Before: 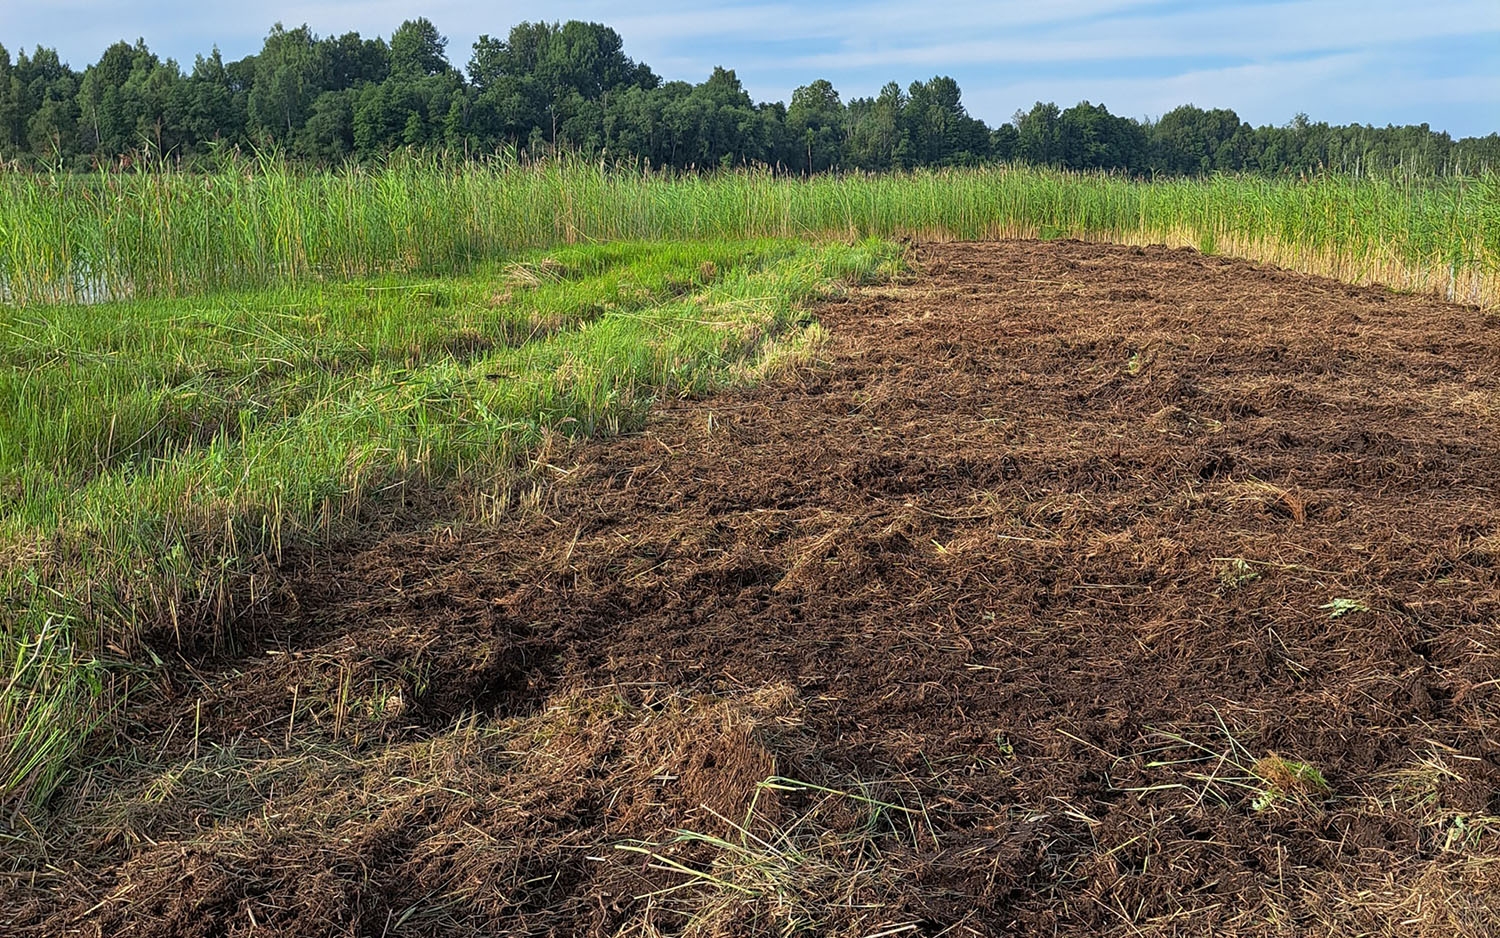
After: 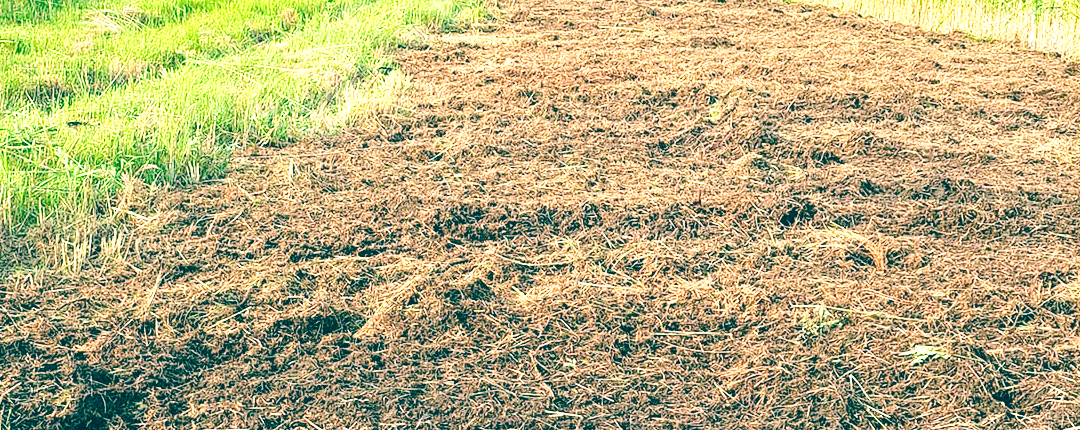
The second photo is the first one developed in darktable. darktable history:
levels: levels [0, 0.43, 0.984]
crop and rotate: left 27.938%, top 27.046%, bottom 27.046%
base curve: curves: ch0 [(0, 0) (0.028, 0.03) (0.121, 0.232) (0.46, 0.748) (0.859, 0.968) (1, 1)], preserve colors none
exposure: exposure 1 EV, compensate highlight preservation false
color balance: lift [1.005, 0.99, 1.007, 1.01], gamma [1, 0.979, 1.011, 1.021], gain [0.923, 1.098, 1.025, 0.902], input saturation 90.45%, contrast 7.73%, output saturation 105.91%
